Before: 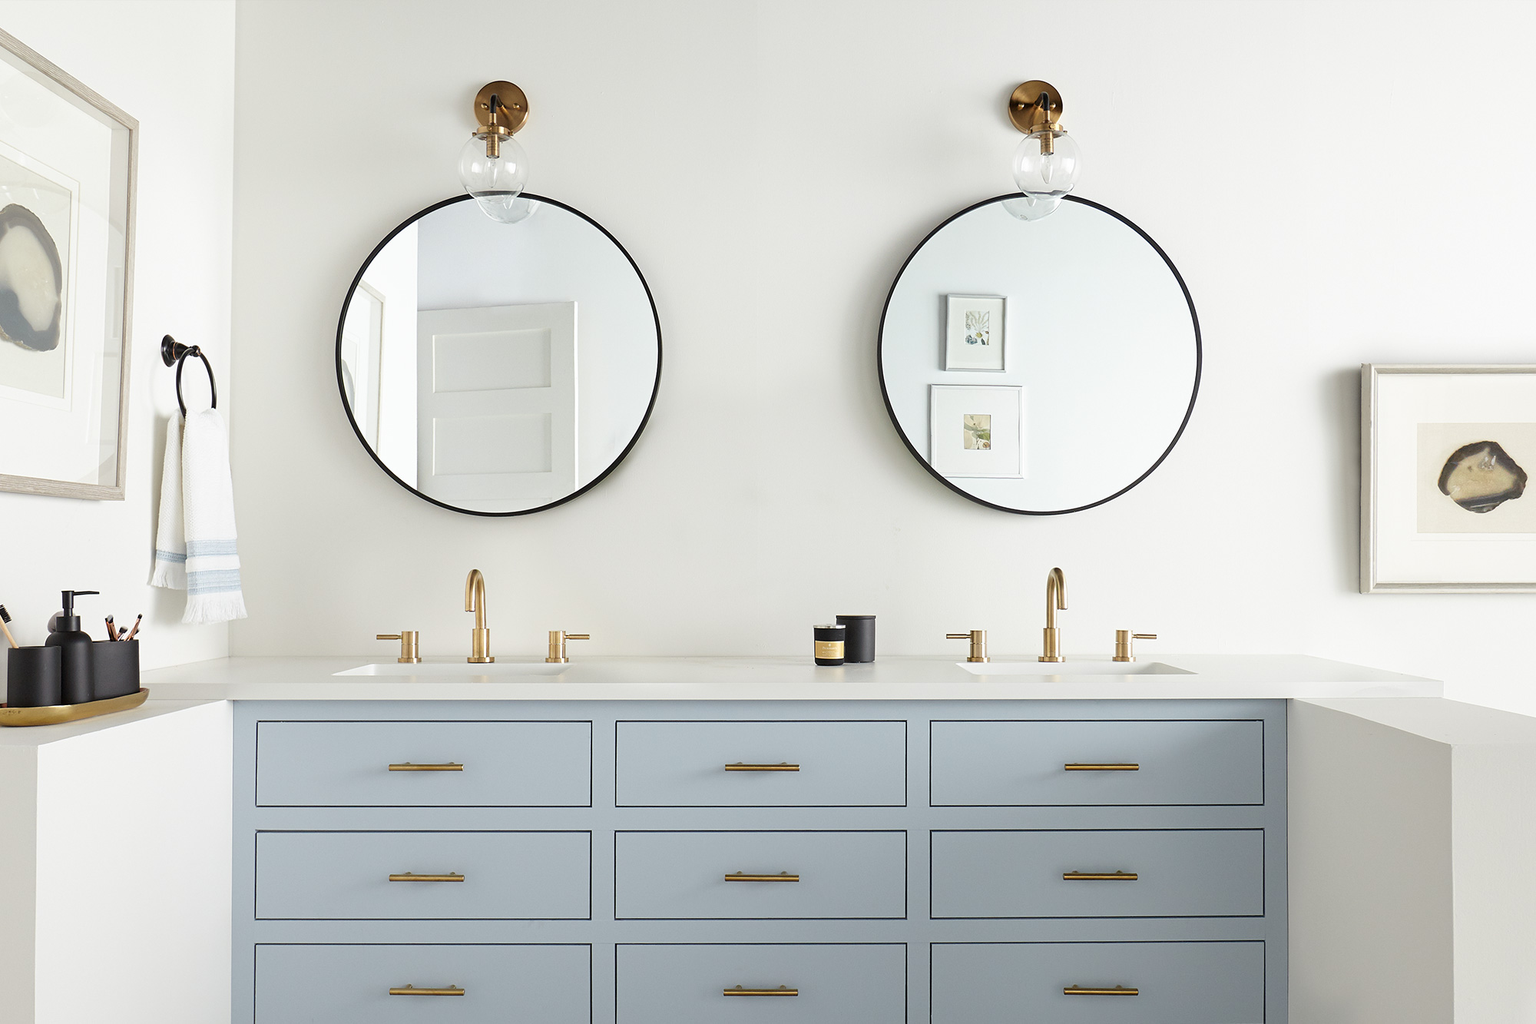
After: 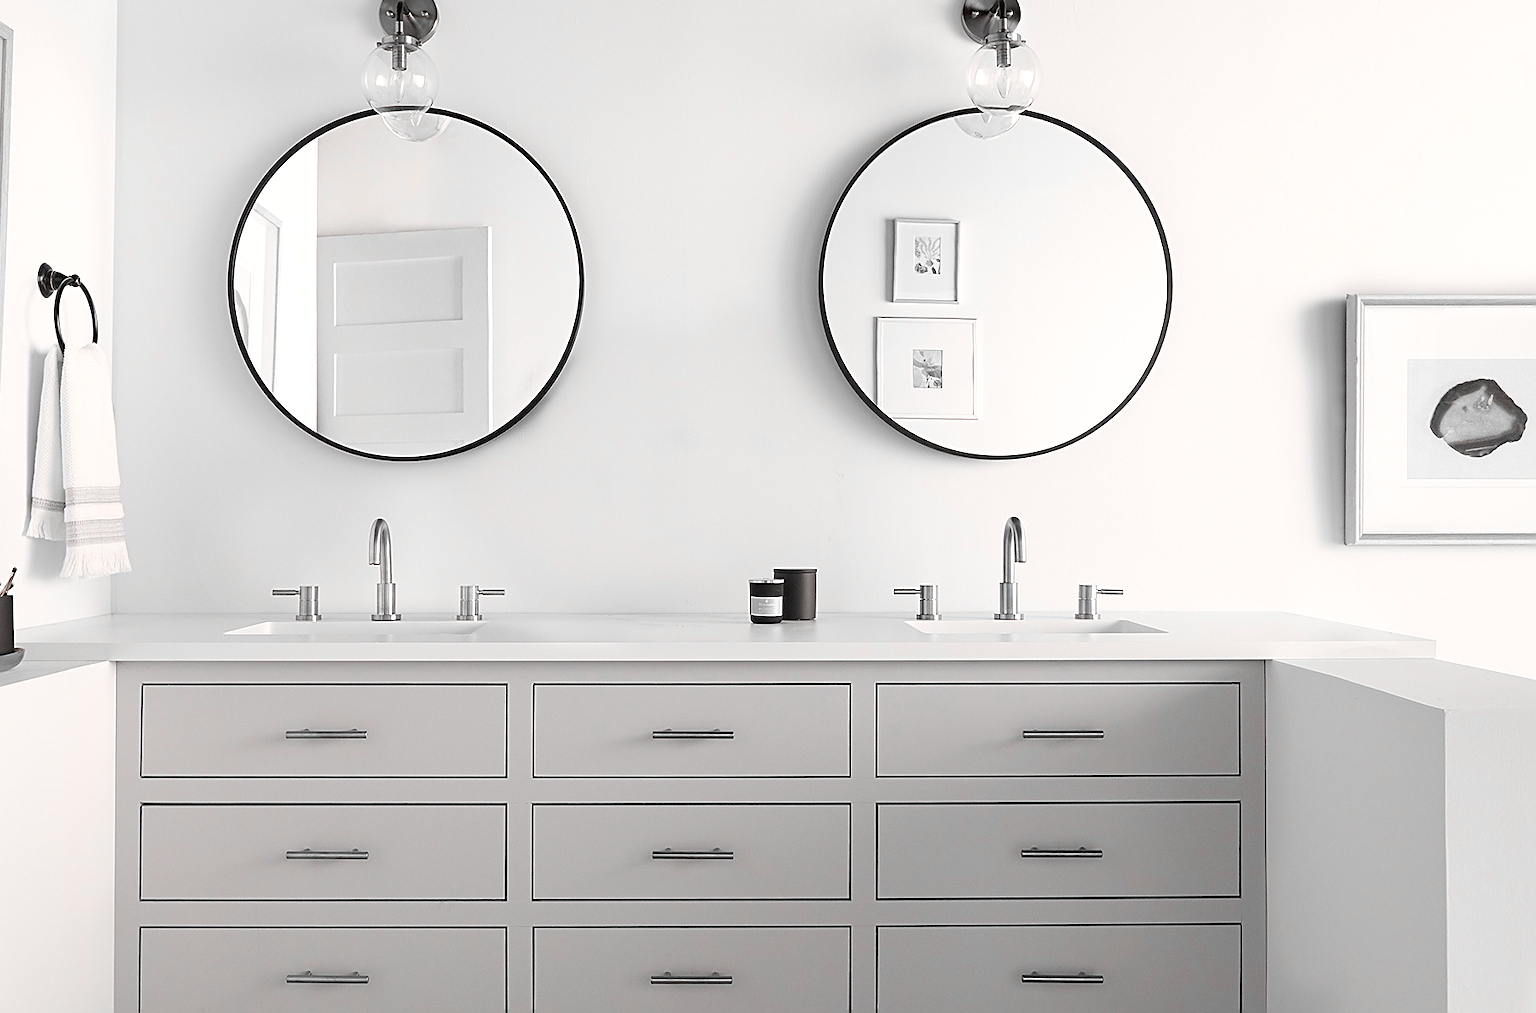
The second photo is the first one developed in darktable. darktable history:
crop and rotate: left 8.262%, top 9.226%
color zones: curves: ch1 [(0, 0.006) (0.094, 0.285) (0.171, 0.001) (0.429, 0.001) (0.571, 0.003) (0.714, 0.004) (0.857, 0.004) (1, 0.006)]
white balance: red 1.127, blue 0.943
sharpen: on, module defaults
